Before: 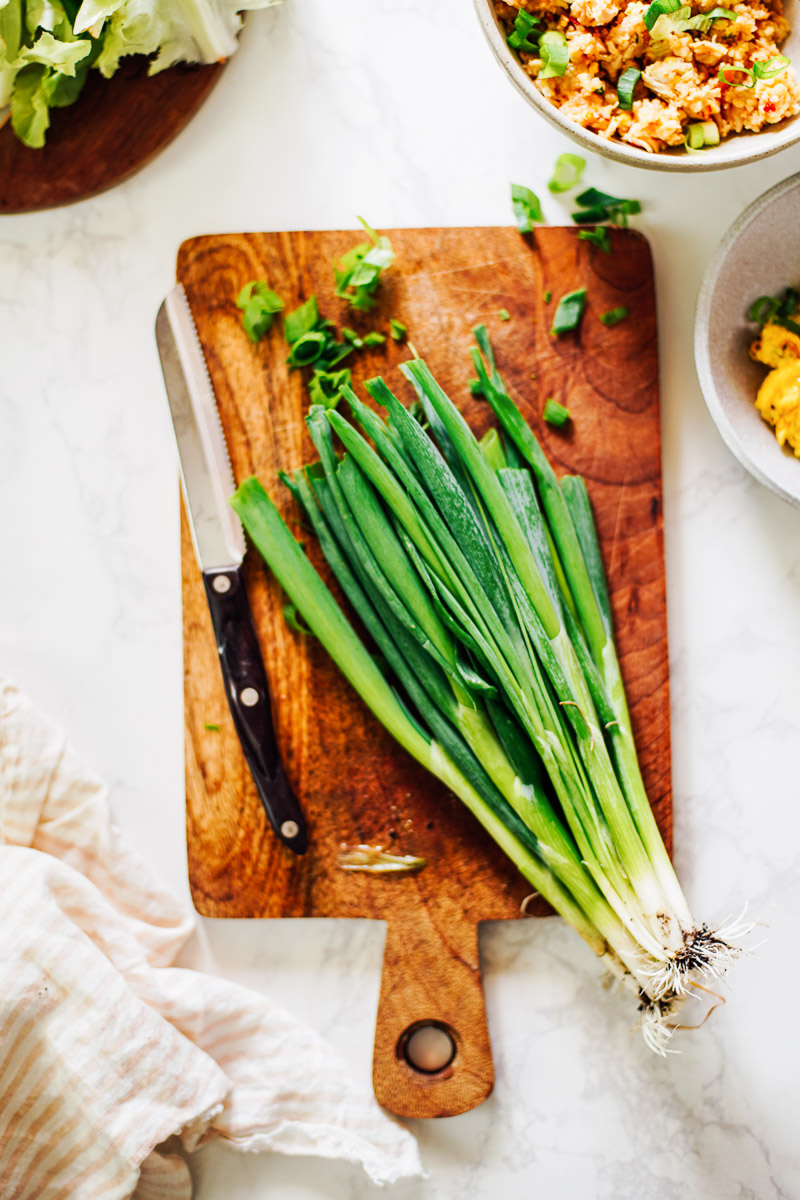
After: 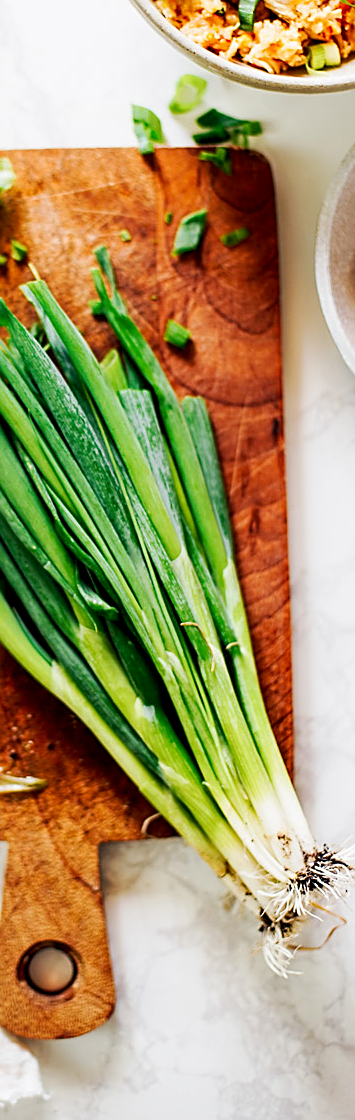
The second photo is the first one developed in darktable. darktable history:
tone equalizer: on, module defaults
exposure: black level correction 0.005, exposure 0.006 EV, compensate highlight preservation false
crop: left 47.423%, top 6.636%, right 8.095%
sharpen: on, module defaults
